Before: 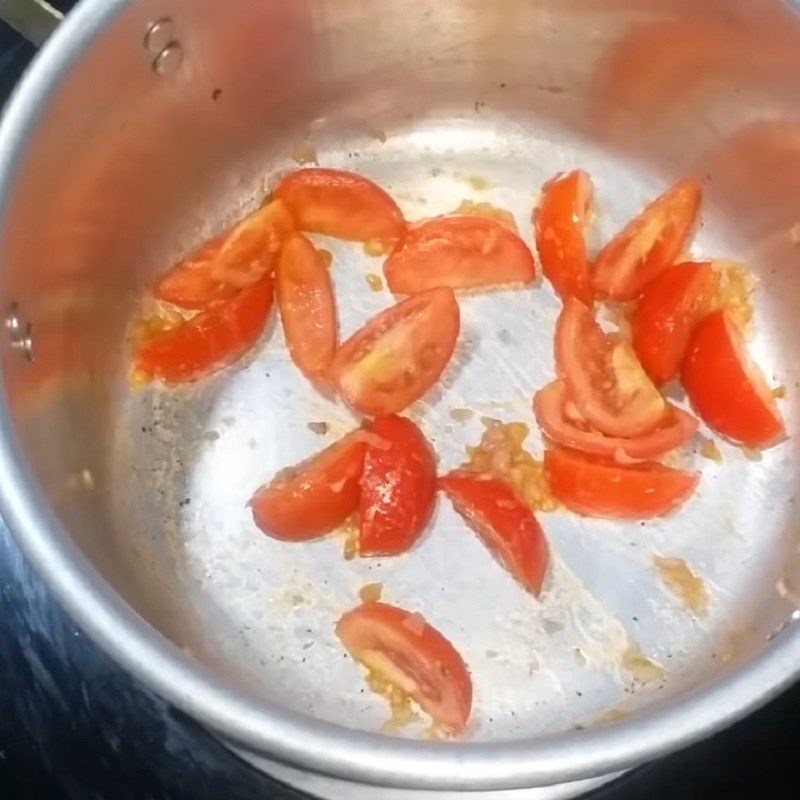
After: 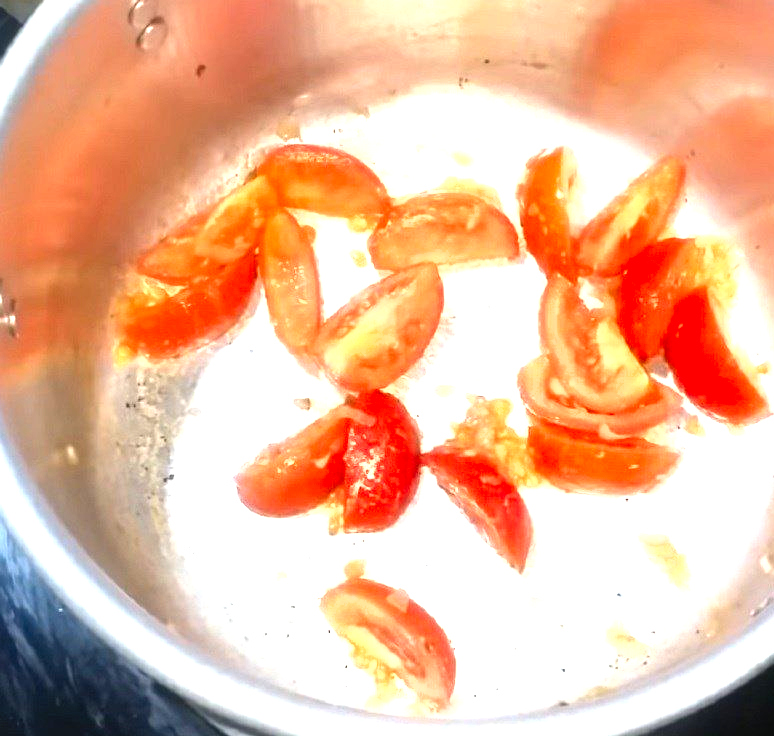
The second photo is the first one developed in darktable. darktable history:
shadows and highlights: shadows 52.21, highlights -28.74, soften with gaussian
levels: levels [0, 0.352, 0.703]
crop: left 2.029%, top 3.004%, right 1.206%, bottom 4.878%
